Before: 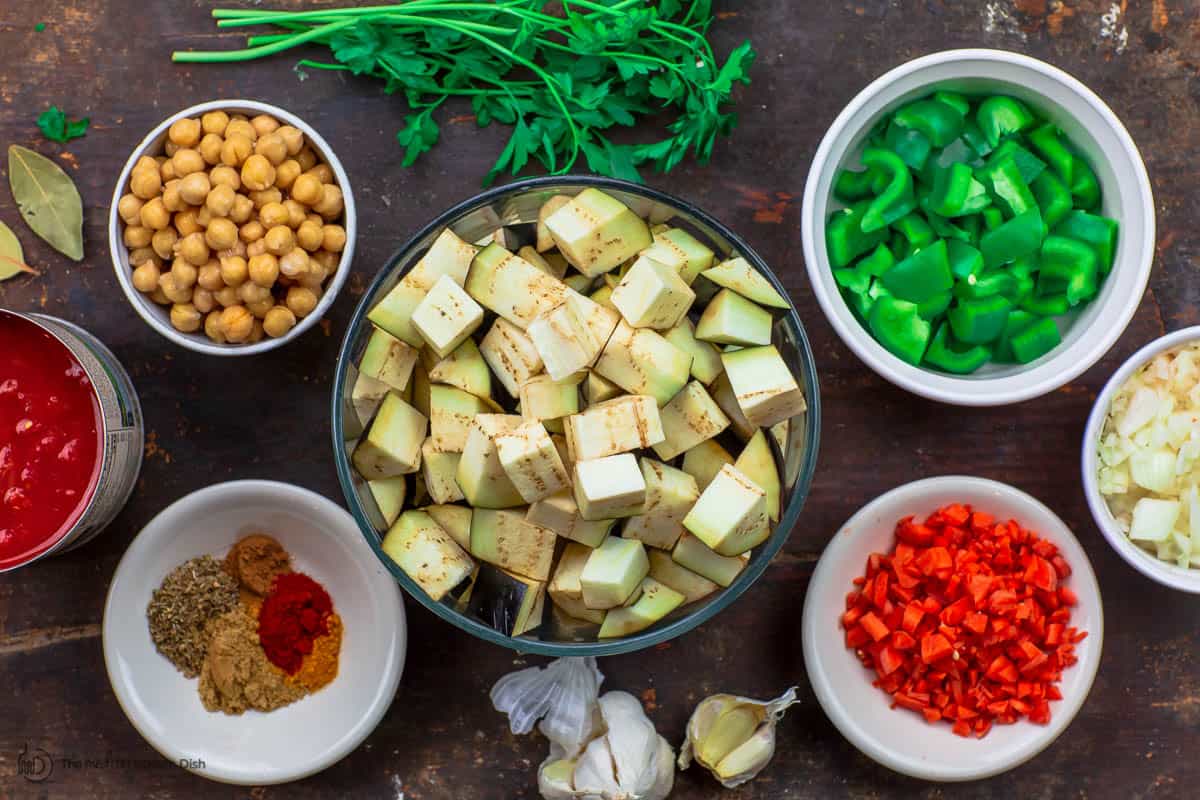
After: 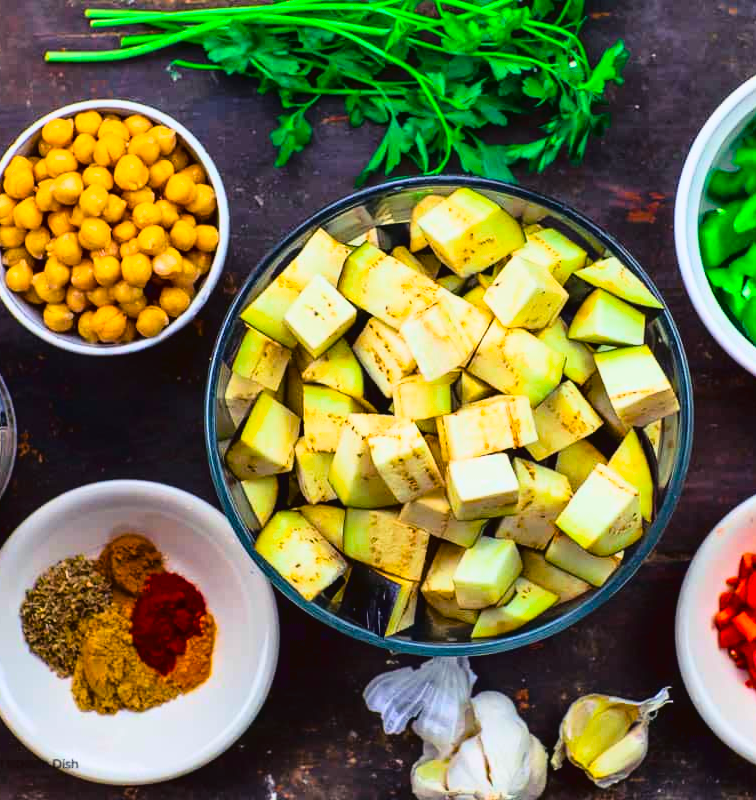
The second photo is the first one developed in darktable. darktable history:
color balance rgb: shadows lift › luminance -22.032%, shadows lift › chroma 6.595%, shadows lift › hue 270.14°, linear chroma grading › shadows -7.62%, linear chroma grading › global chroma 9.755%, perceptual saturation grading › global saturation 30.946%, global vibrance 20%
crop: left 10.65%, right 26.349%
tone curve: curves: ch0 [(0.003, 0.032) (0.037, 0.037) (0.142, 0.117) (0.279, 0.311) (0.405, 0.49) (0.526, 0.651) (0.722, 0.857) (0.875, 0.946) (1, 0.98)]; ch1 [(0, 0) (0.305, 0.325) (0.453, 0.437) (0.482, 0.474) (0.501, 0.498) (0.515, 0.523) (0.559, 0.591) (0.6, 0.643) (0.656, 0.707) (1, 1)]; ch2 [(0, 0) (0.323, 0.277) (0.424, 0.396) (0.479, 0.484) (0.499, 0.502) (0.515, 0.537) (0.573, 0.602) (0.653, 0.675) (0.75, 0.756) (1, 1)], color space Lab, linked channels, preserve colors none
